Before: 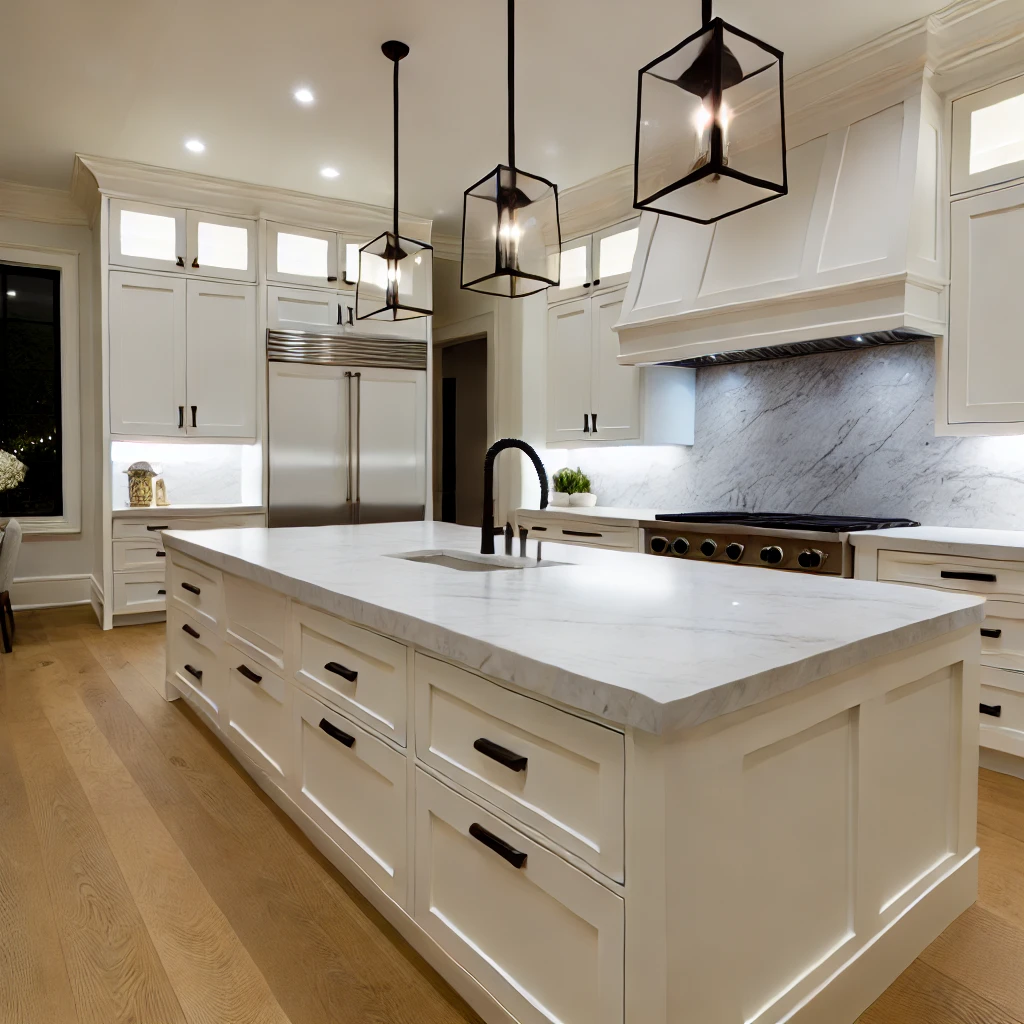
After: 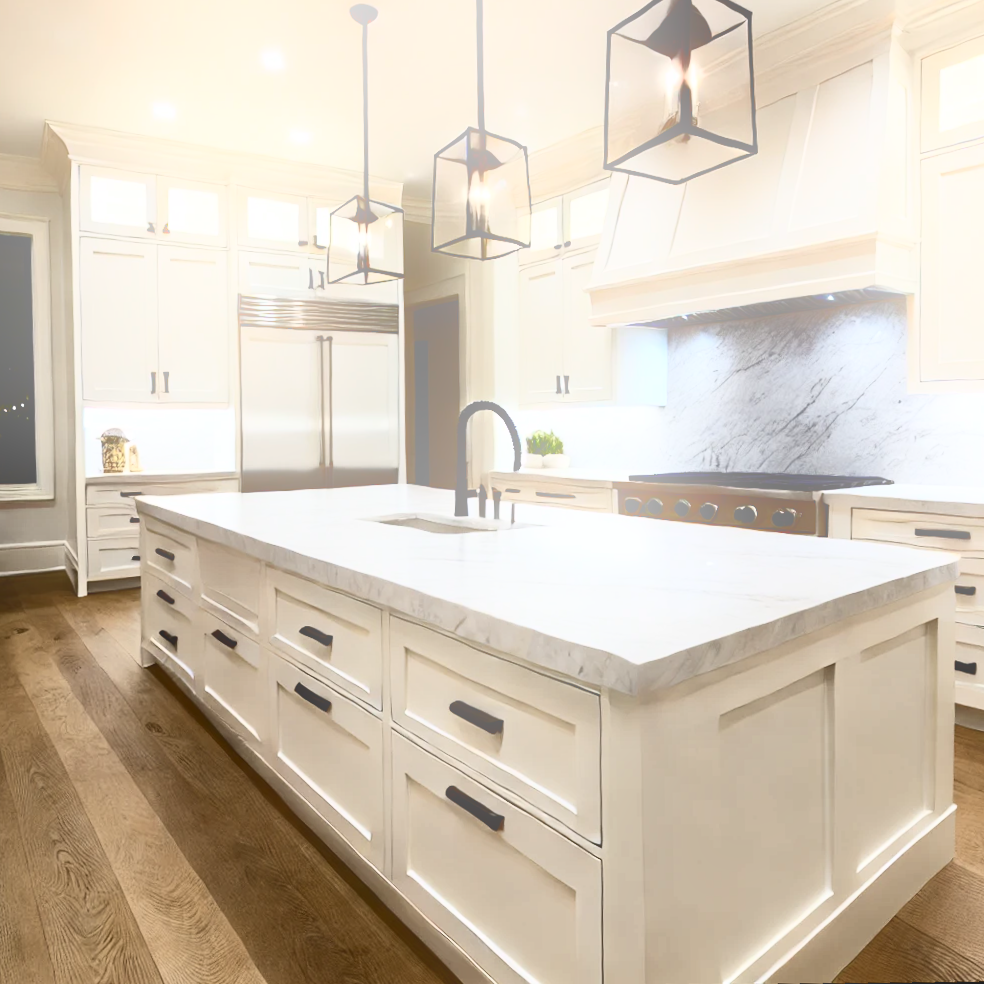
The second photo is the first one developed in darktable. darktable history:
crop and rotate: angle -1.96°, left 3.097%, top 4.154%, right 1.586%, bottom 0.529%
rotate and perspective: rotation -2.56°, automatic cropping off
contrast brightness saturation: contrast 0.5, saturation -0.1
bloom: threshold 82.5%, strength 16.25%
